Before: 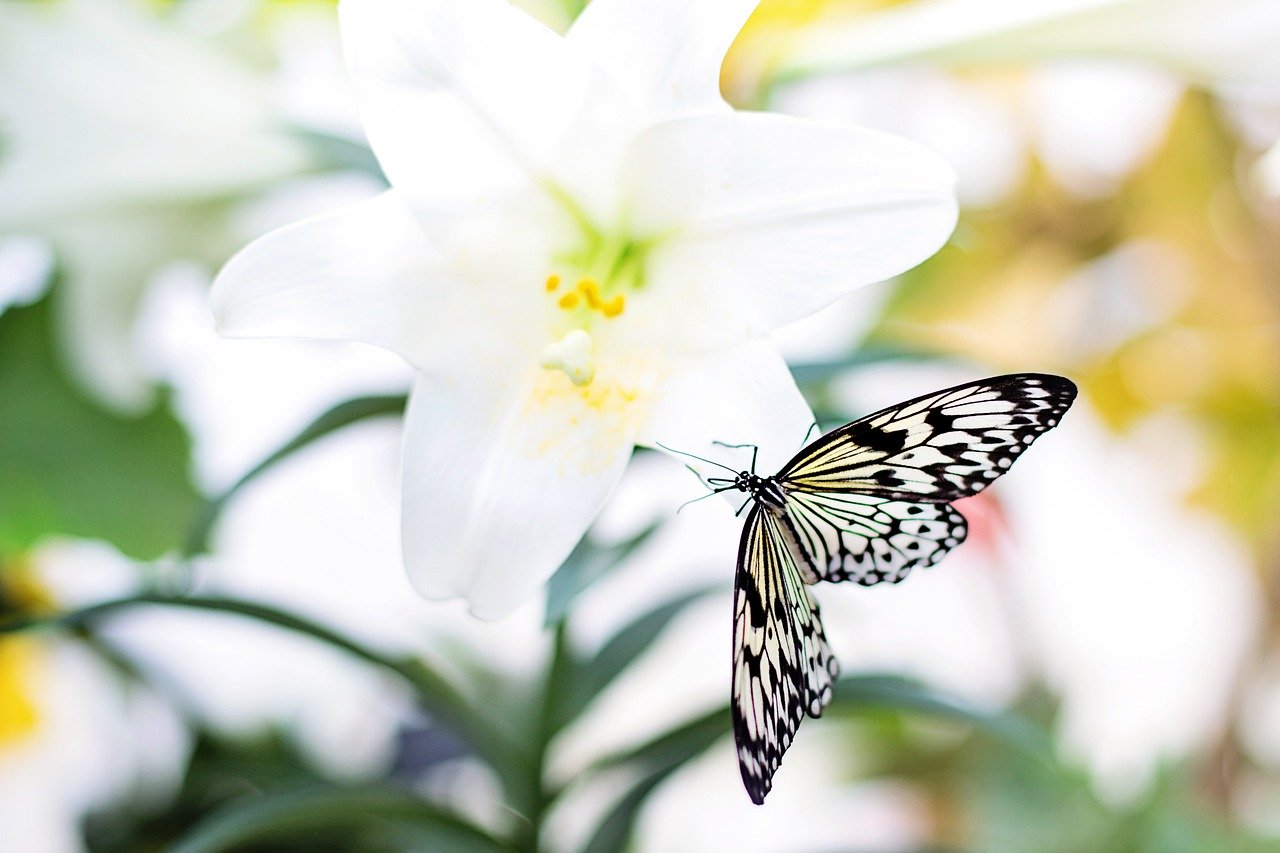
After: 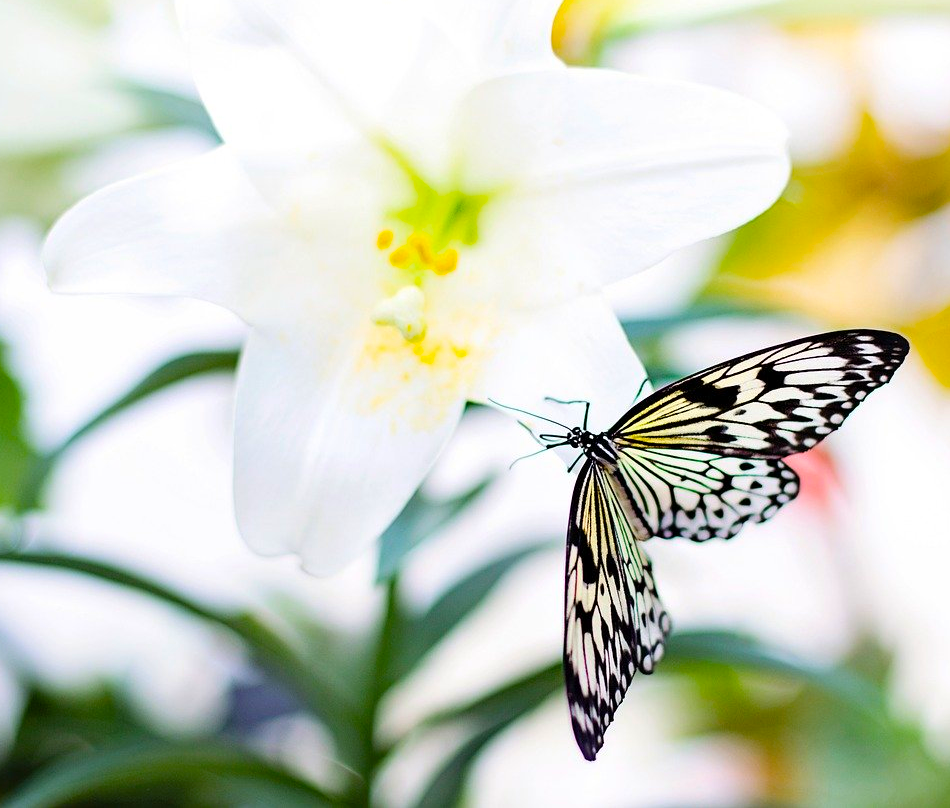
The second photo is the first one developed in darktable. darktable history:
crop and rotate: left 13.15%, top 5.251%, right 12.609%
color balance rgb: linear chroma grading › global chroma 15%, perceptual saturation grading › global saturation 30%
